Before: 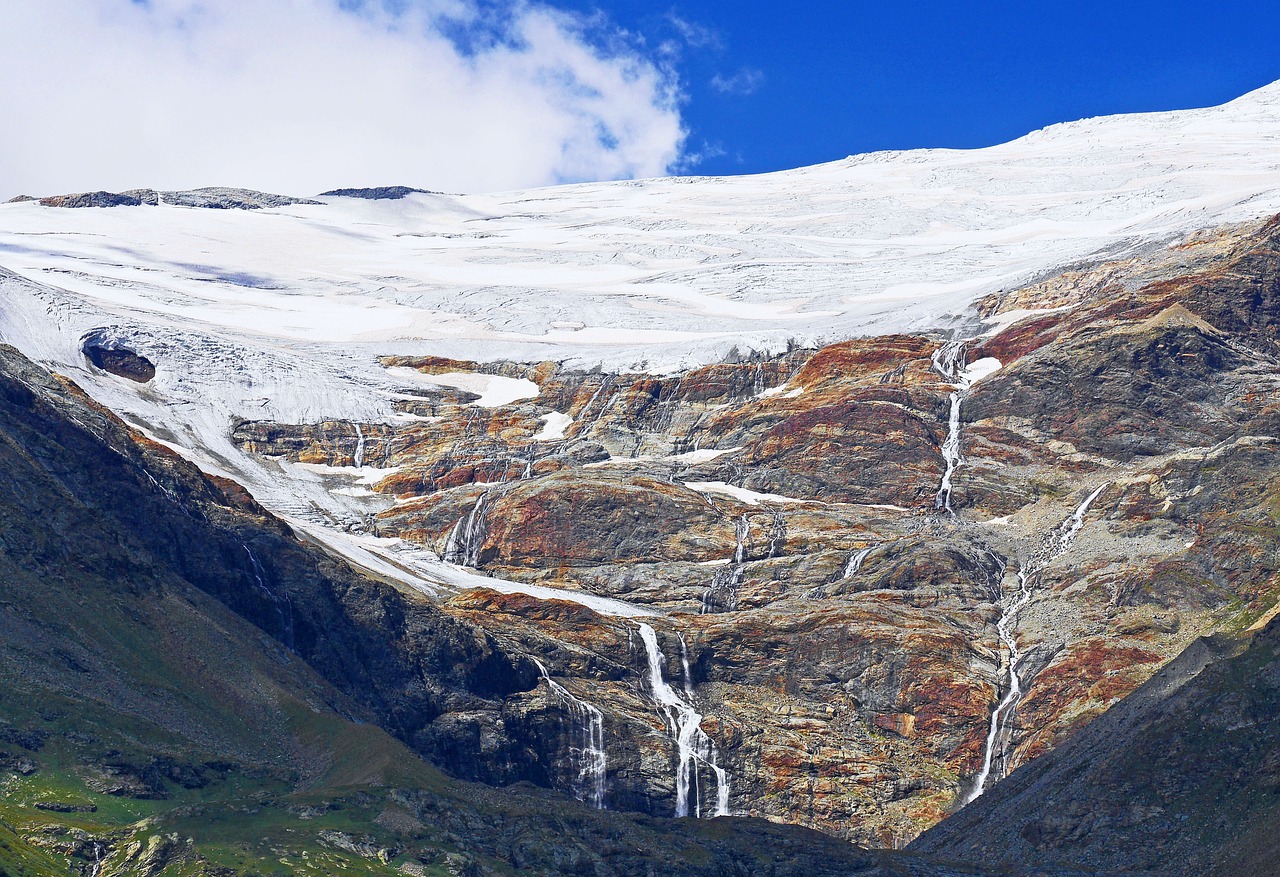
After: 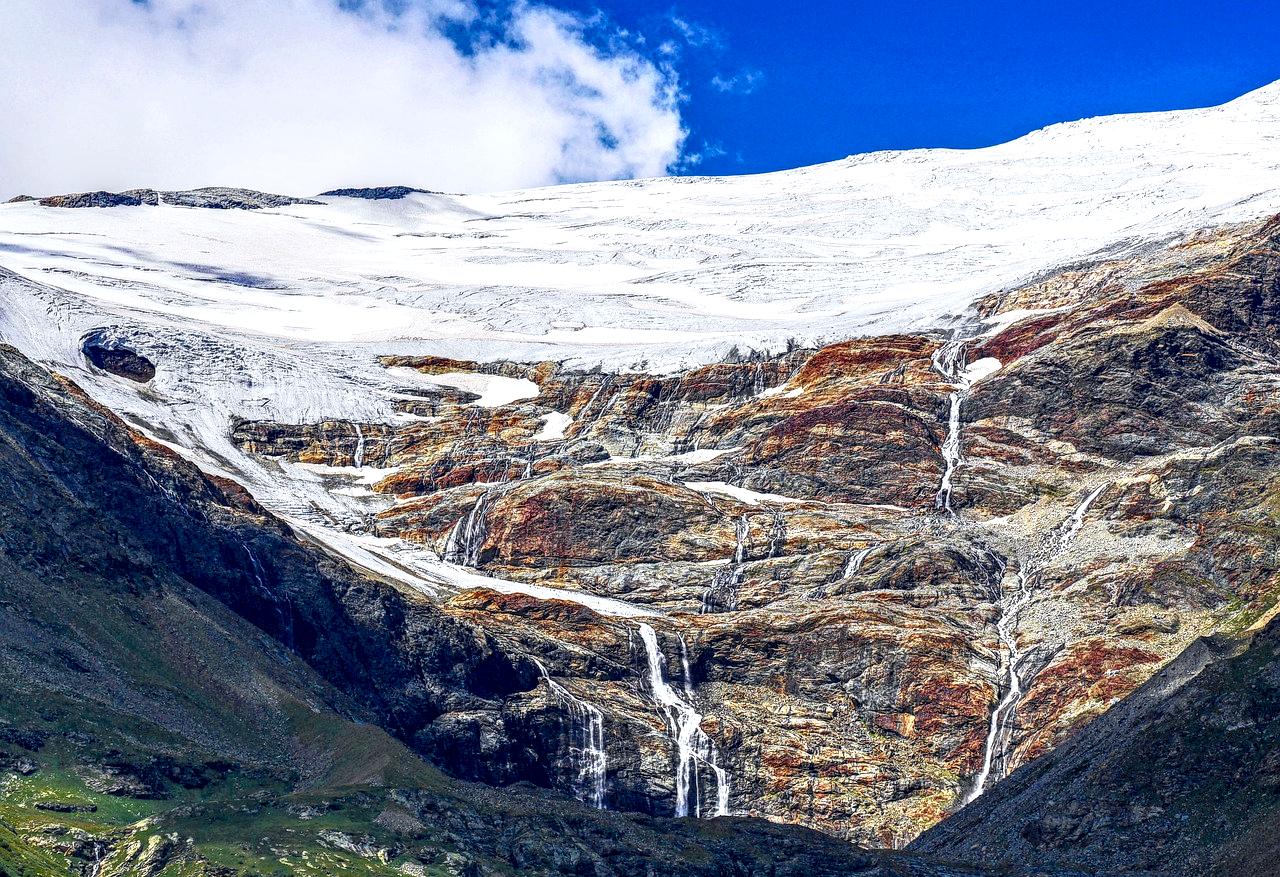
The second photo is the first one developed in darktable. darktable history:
contrast brightness saturation: contrast 0.082, saturation 0.198
local contrast: highlights 17%, detail 187%
